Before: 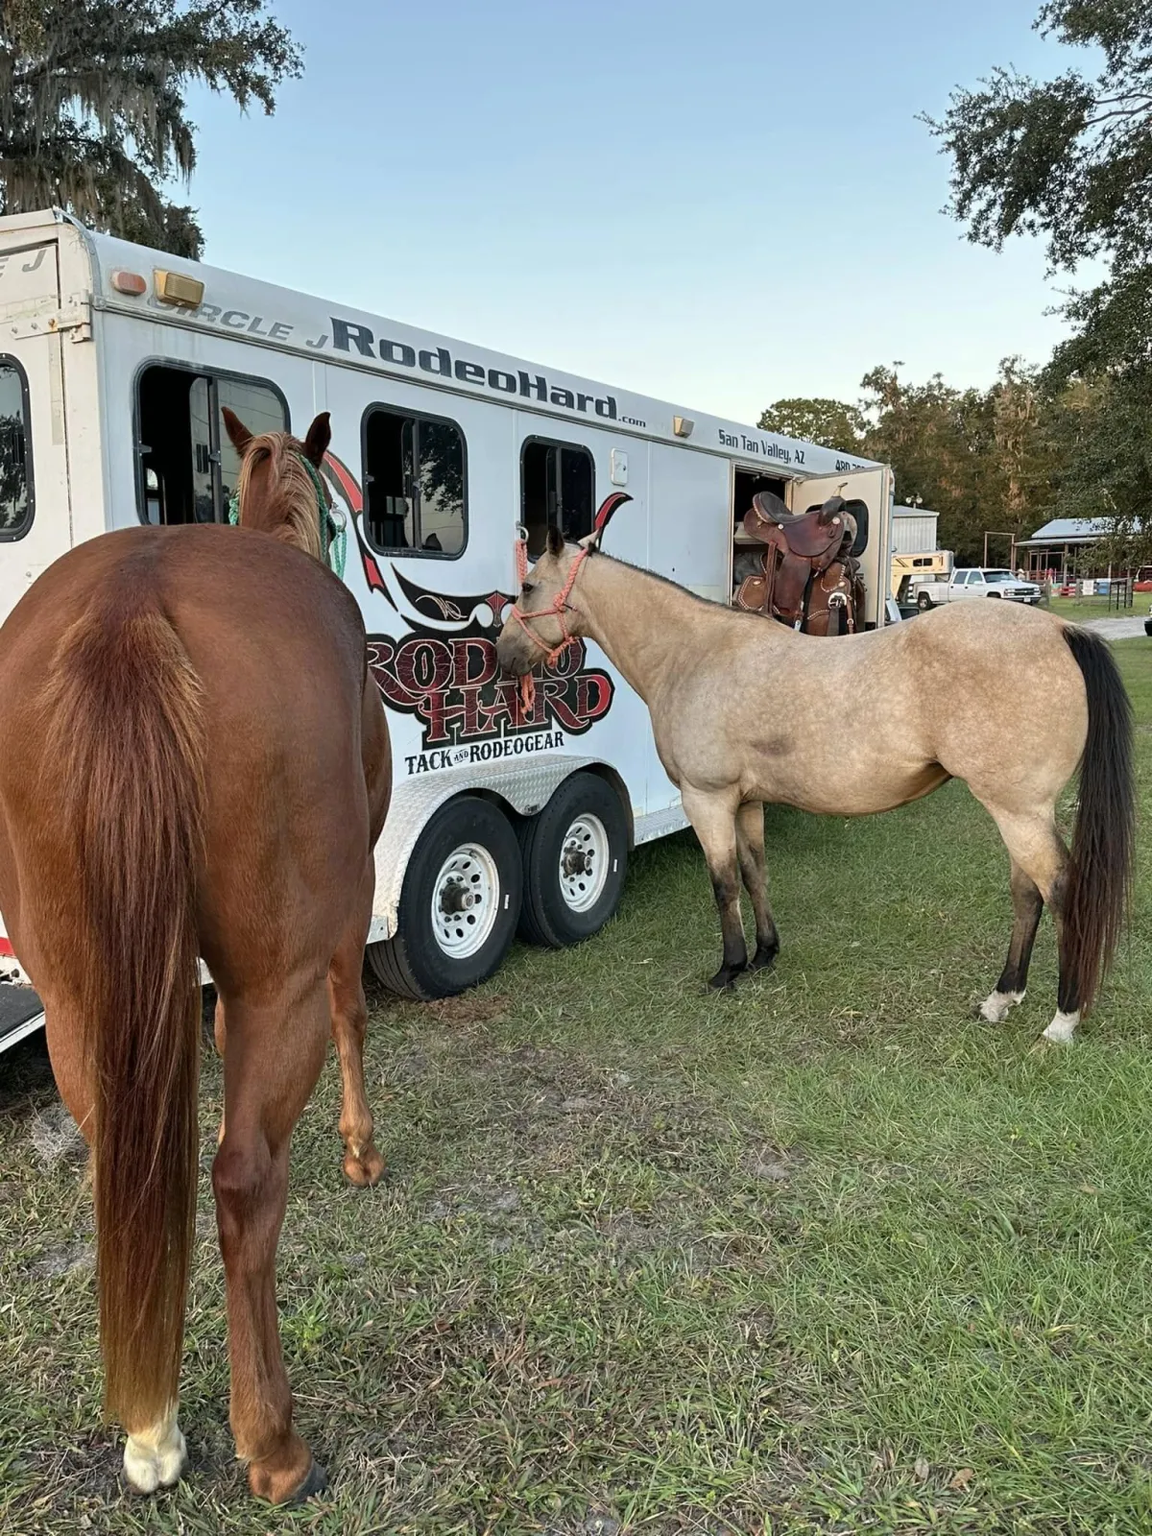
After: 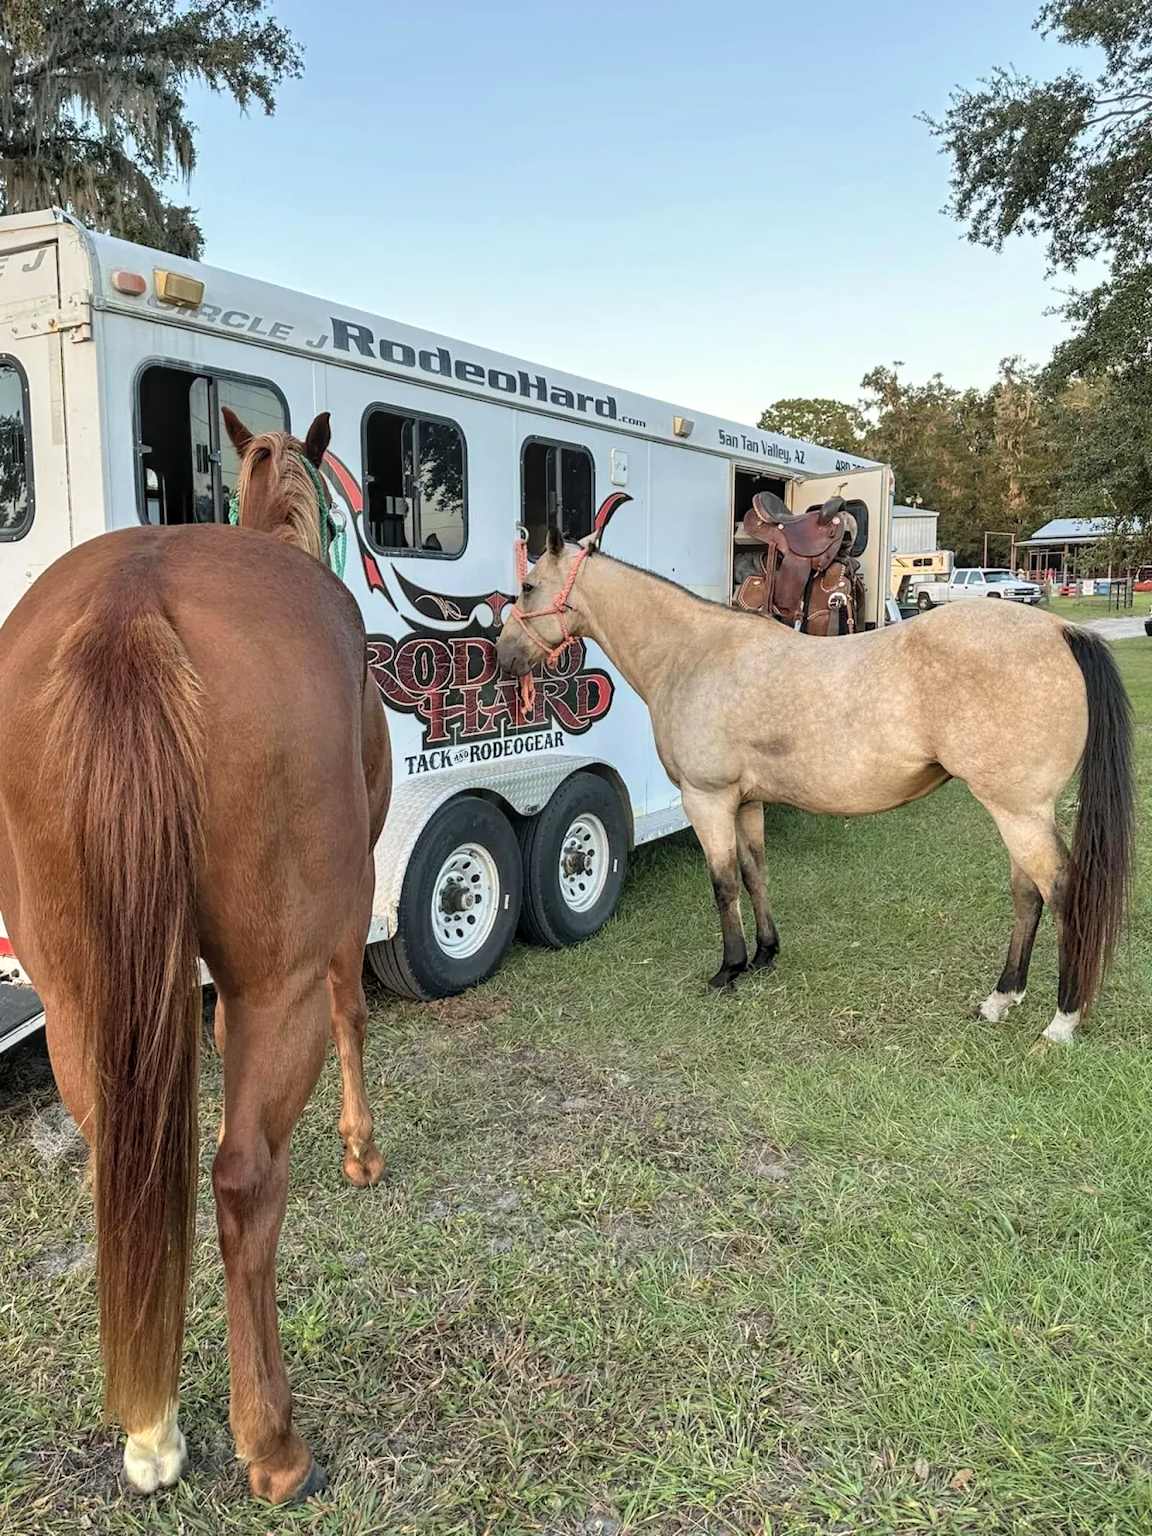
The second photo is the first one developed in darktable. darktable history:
contrast brightness saturation: brightness 0.13
local contrast: on, module defaults
velvia: strength 15%
